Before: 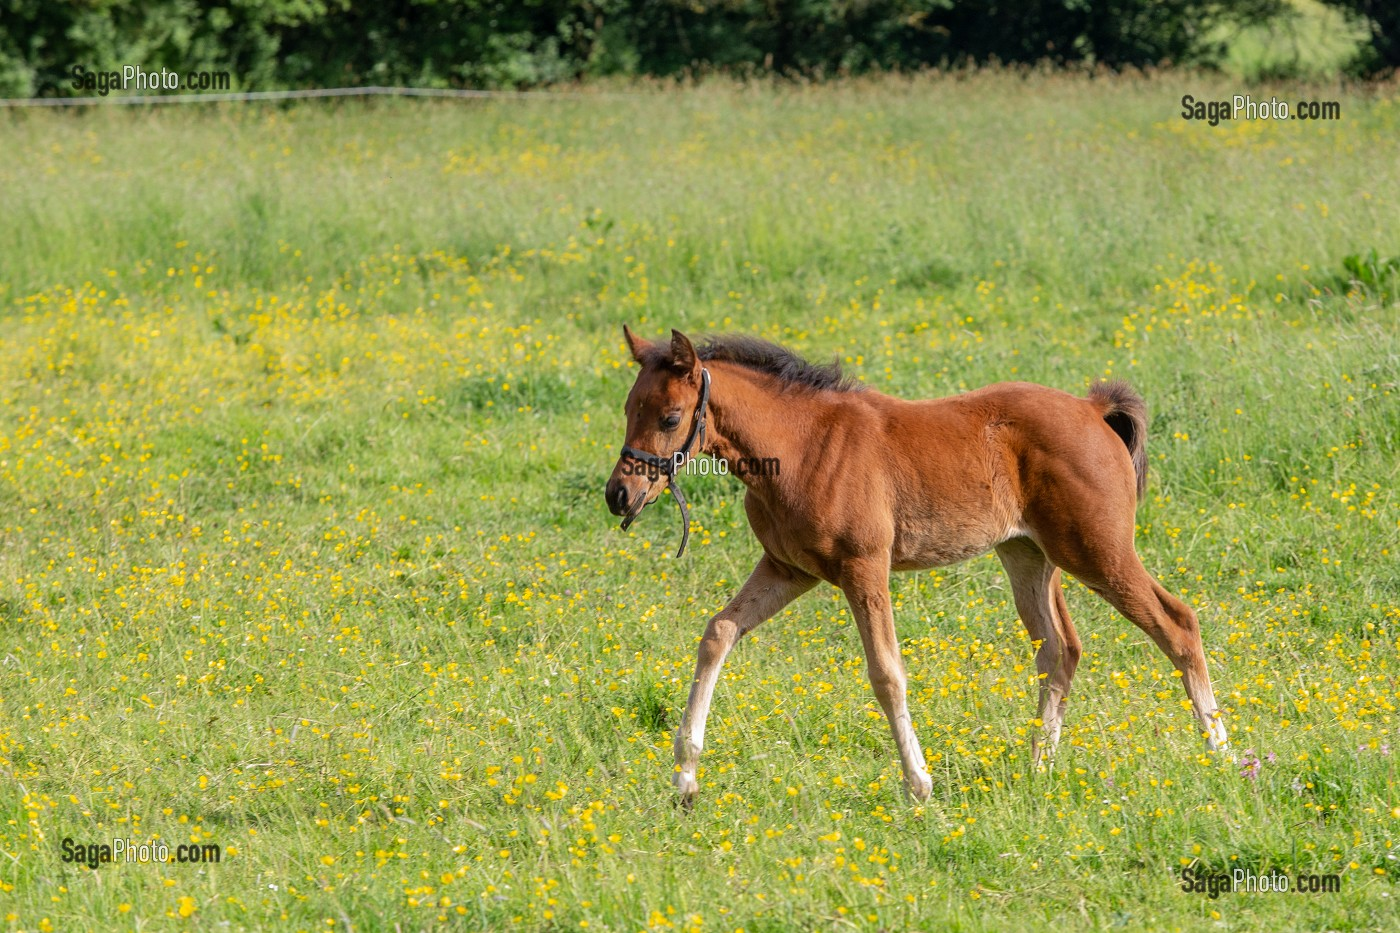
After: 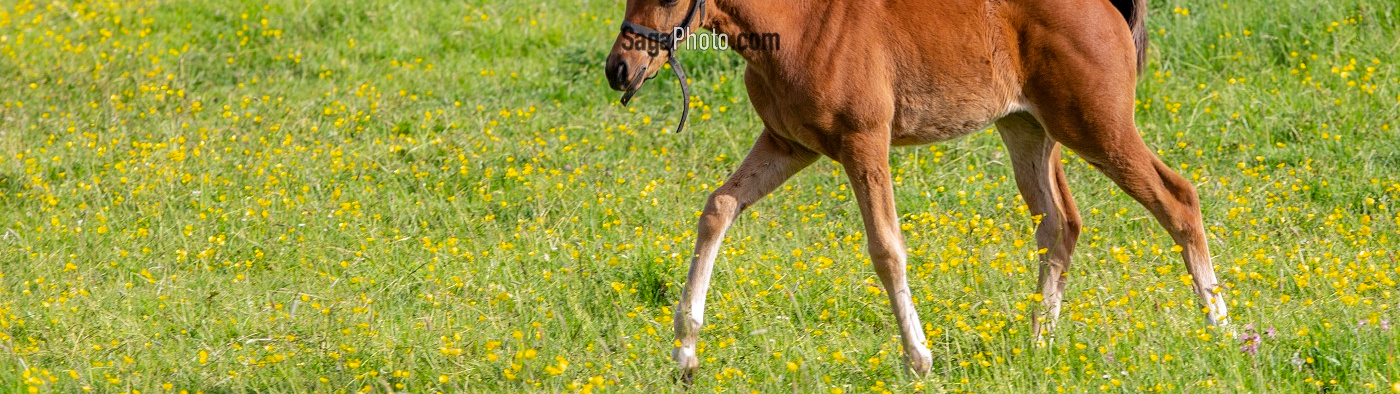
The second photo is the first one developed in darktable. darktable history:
shadows and highlights: shadows 76.36, highlights -24.25, soften with gaussian
crop: top 45.557%, bottom 12.146%
haze removal: compatibility mode true, adaptive false
color balance rgb: perceptual saturation grading › global saturation 0.079%, global vibrance 19.312%
